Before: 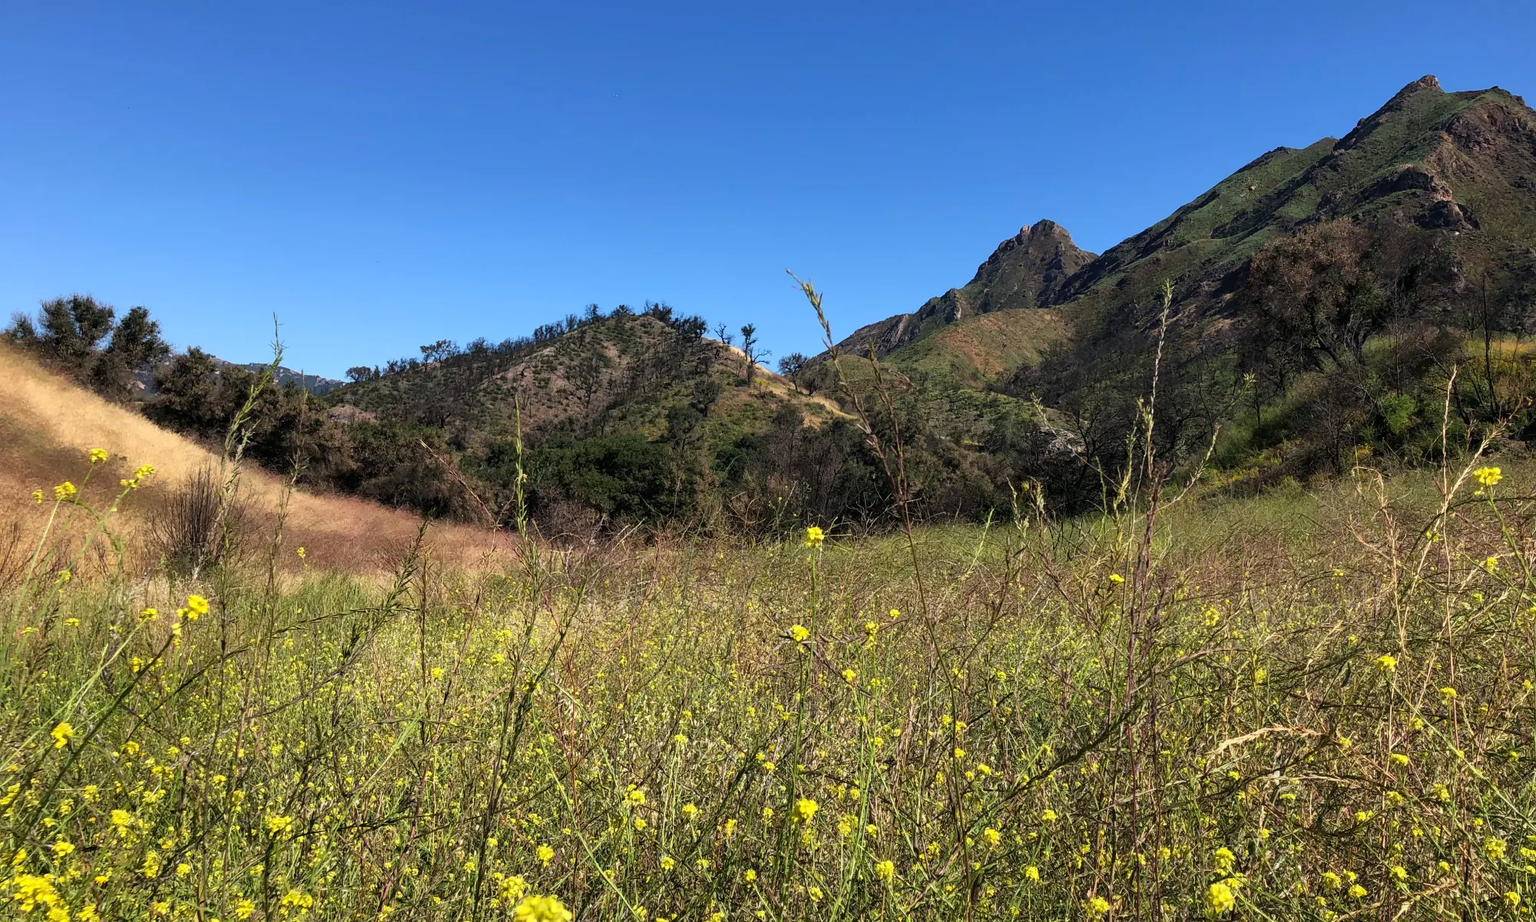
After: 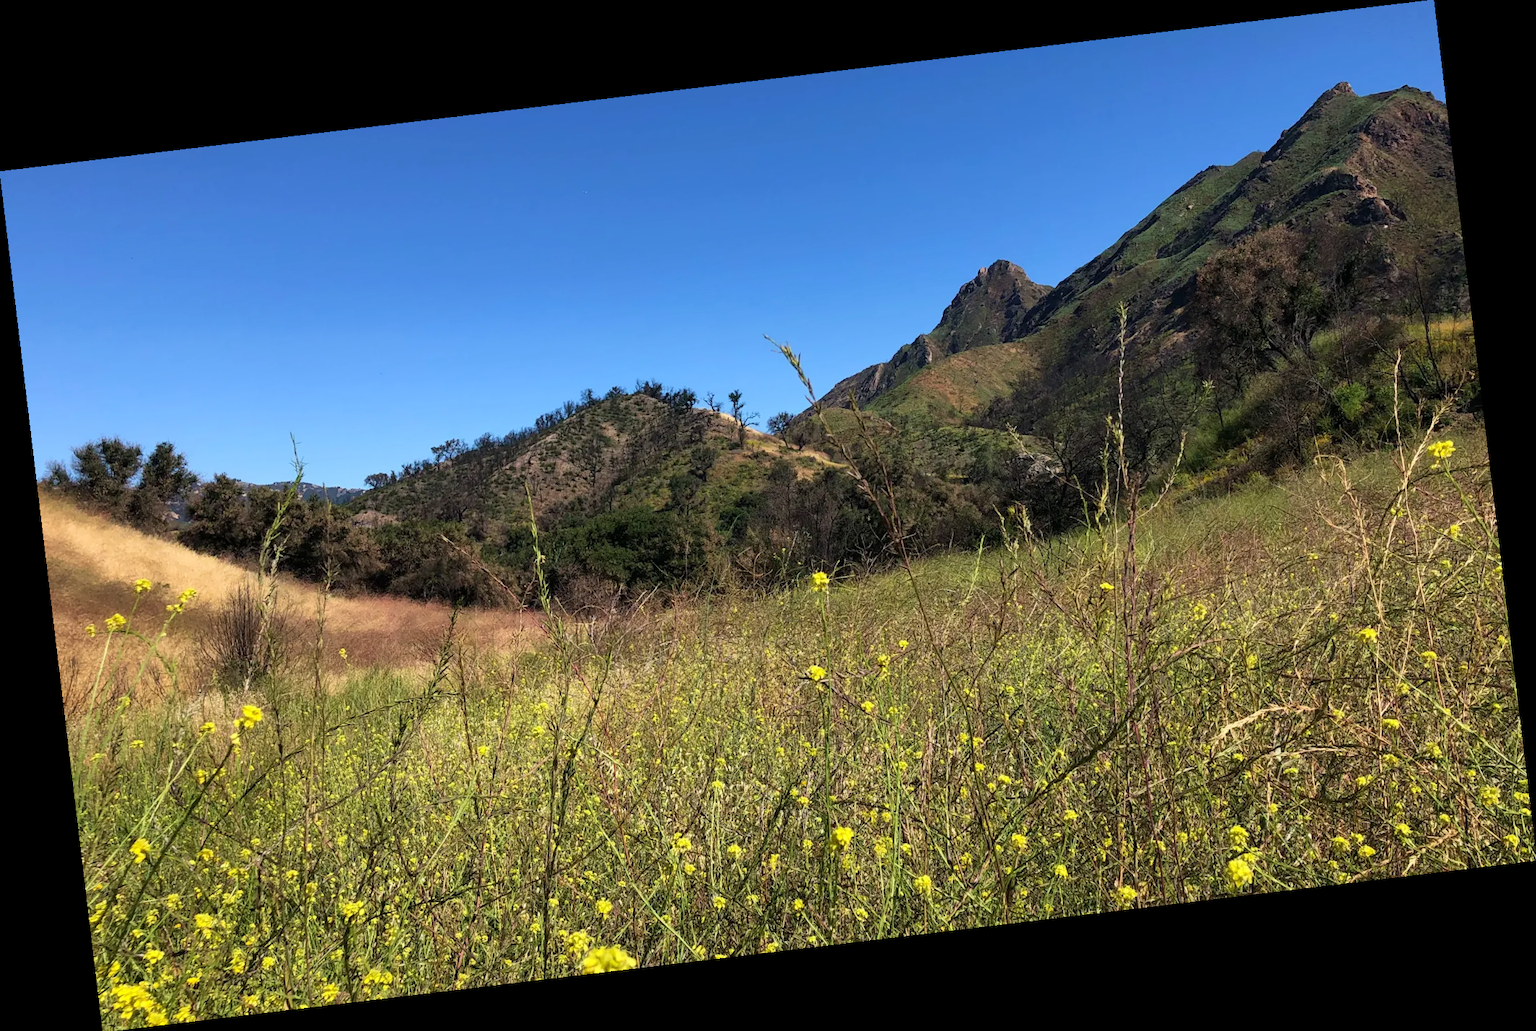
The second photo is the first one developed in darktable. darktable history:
velvia: strength 15%
rotate and perspective: rotation -6.83°, automatic cropping off
